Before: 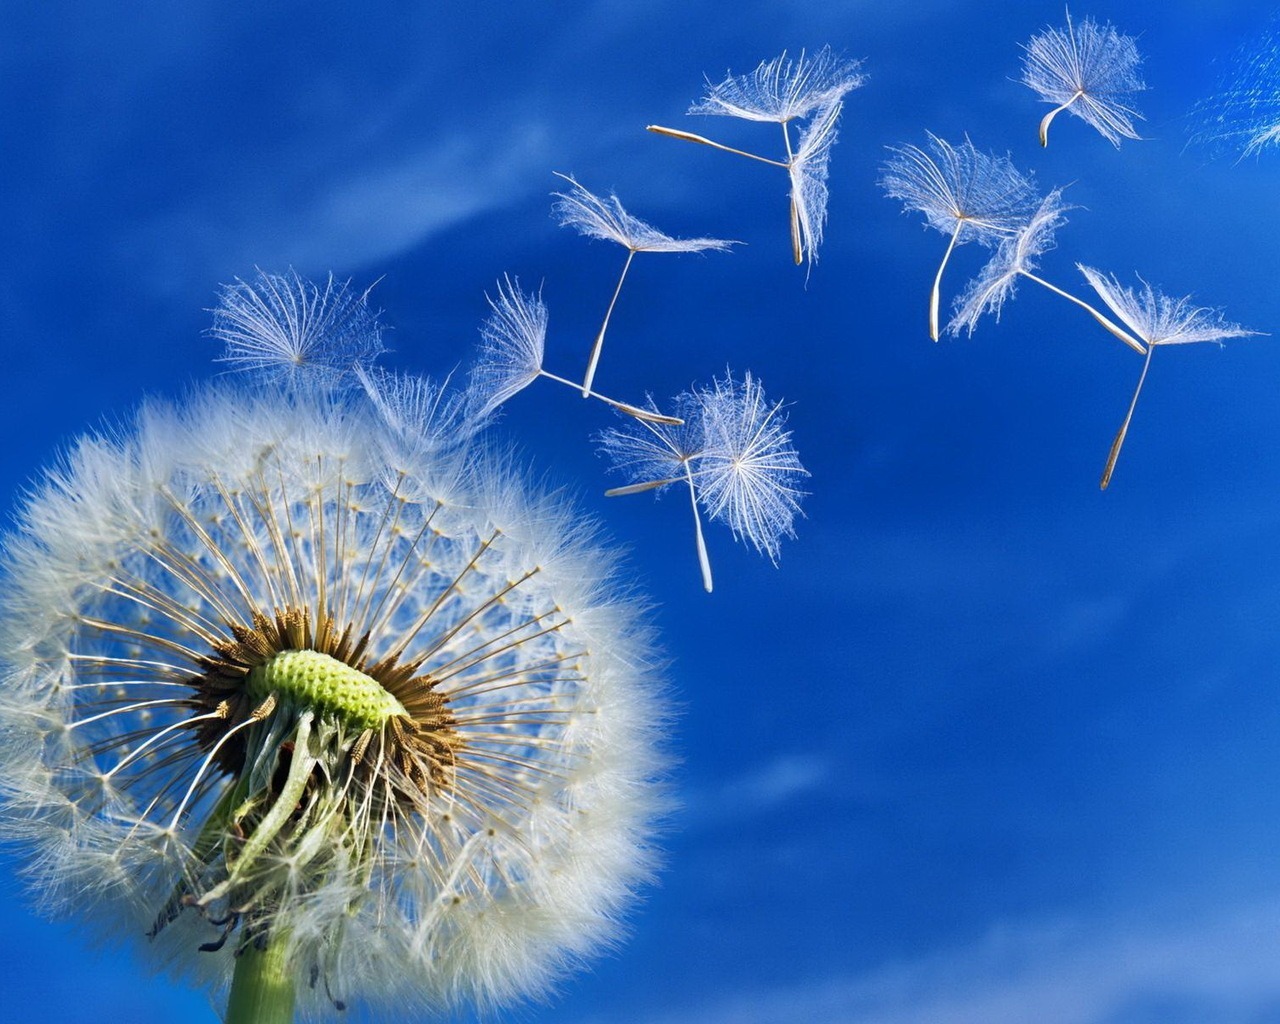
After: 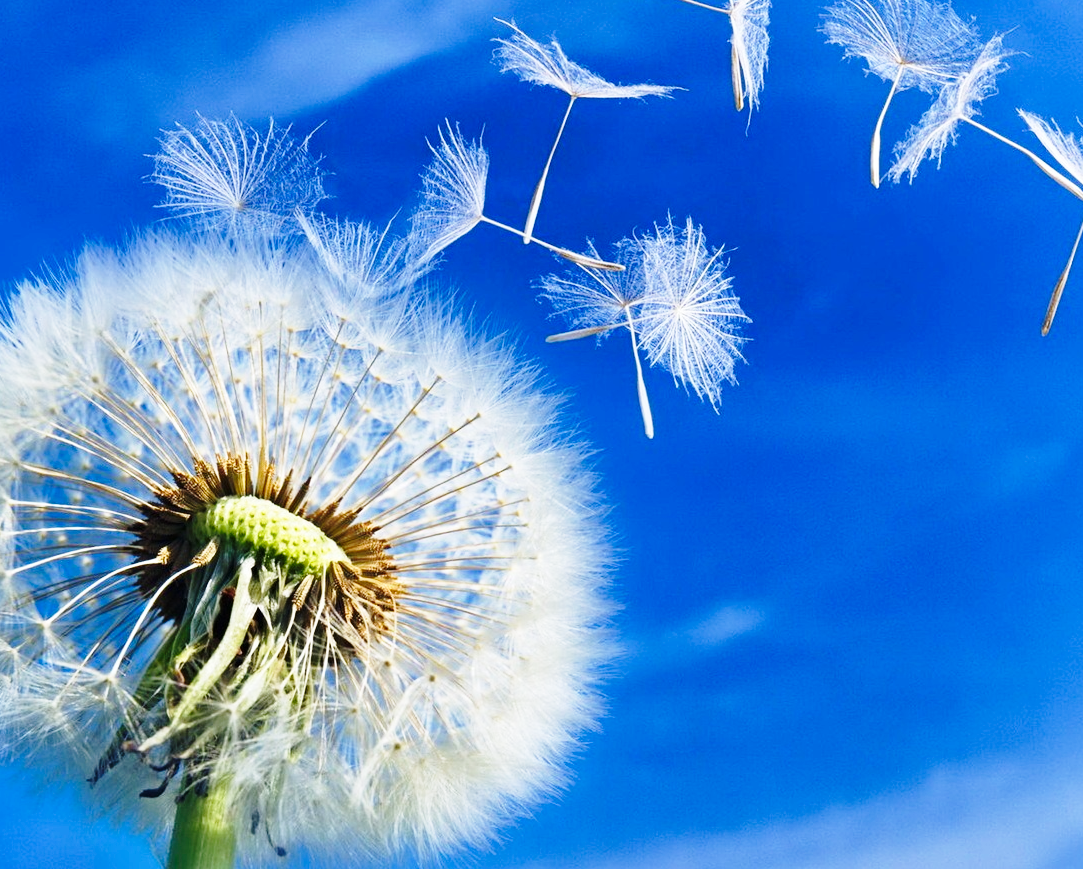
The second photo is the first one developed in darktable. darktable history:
crop and rotate: left 4.674%, top 15.136%, right 10.667%
base curve: curves: ch0 [(0, 0) (0.028, 0.03) (0.121, 0.232) (0.46, 0.748) (0.859, 0.968) (1, 1)], preserve colors none
